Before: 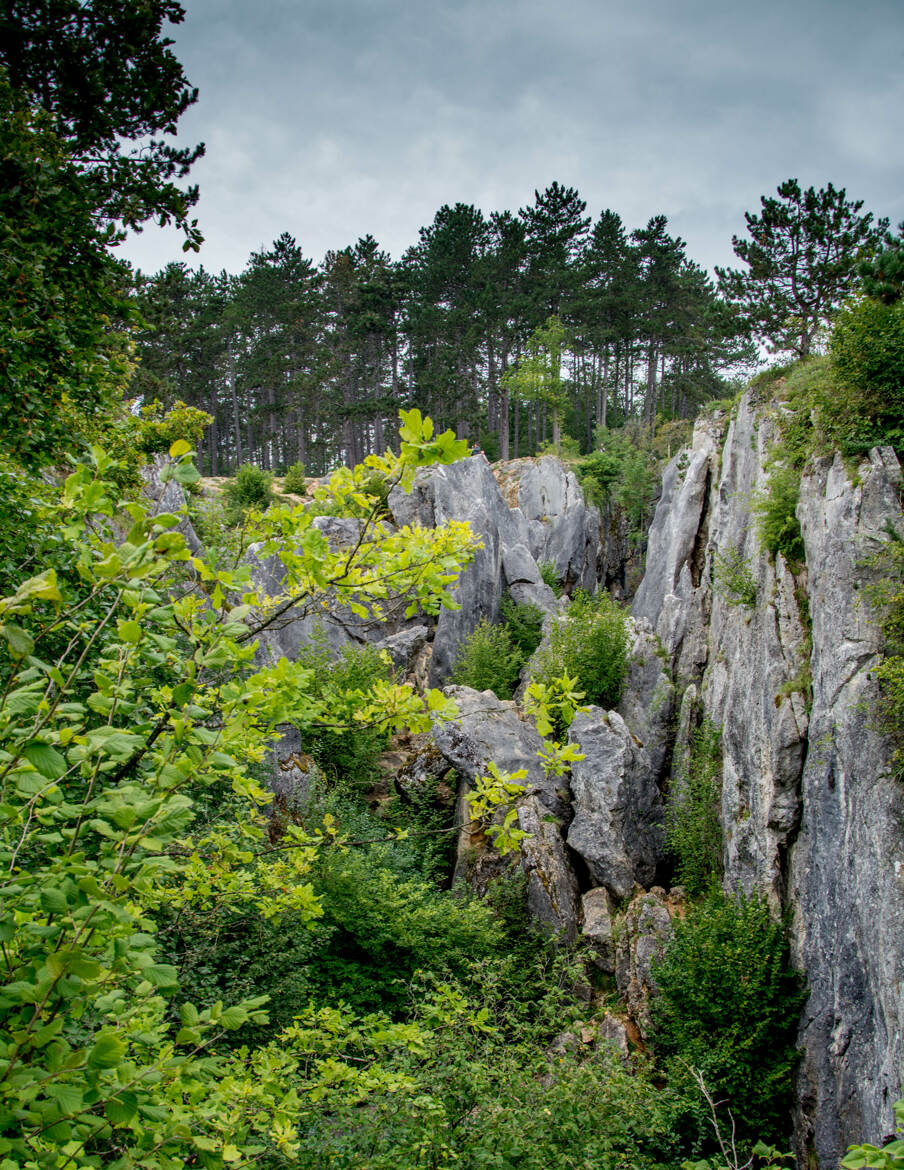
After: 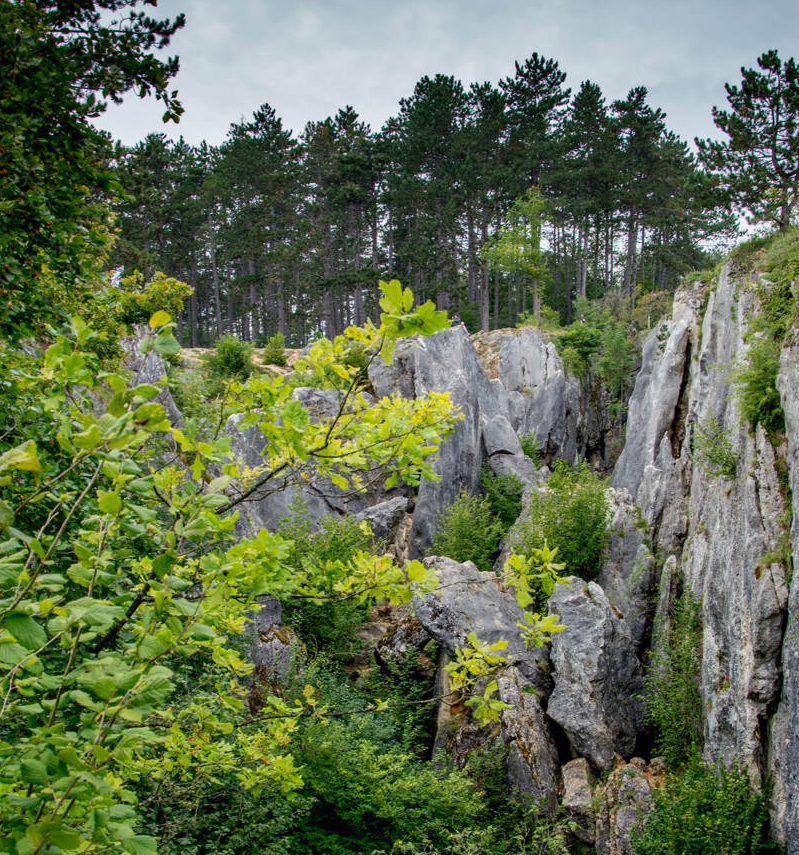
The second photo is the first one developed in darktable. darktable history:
crop and rotate: left 2.293%, top 11.041%, right 9.302%, bottom 15.871%
